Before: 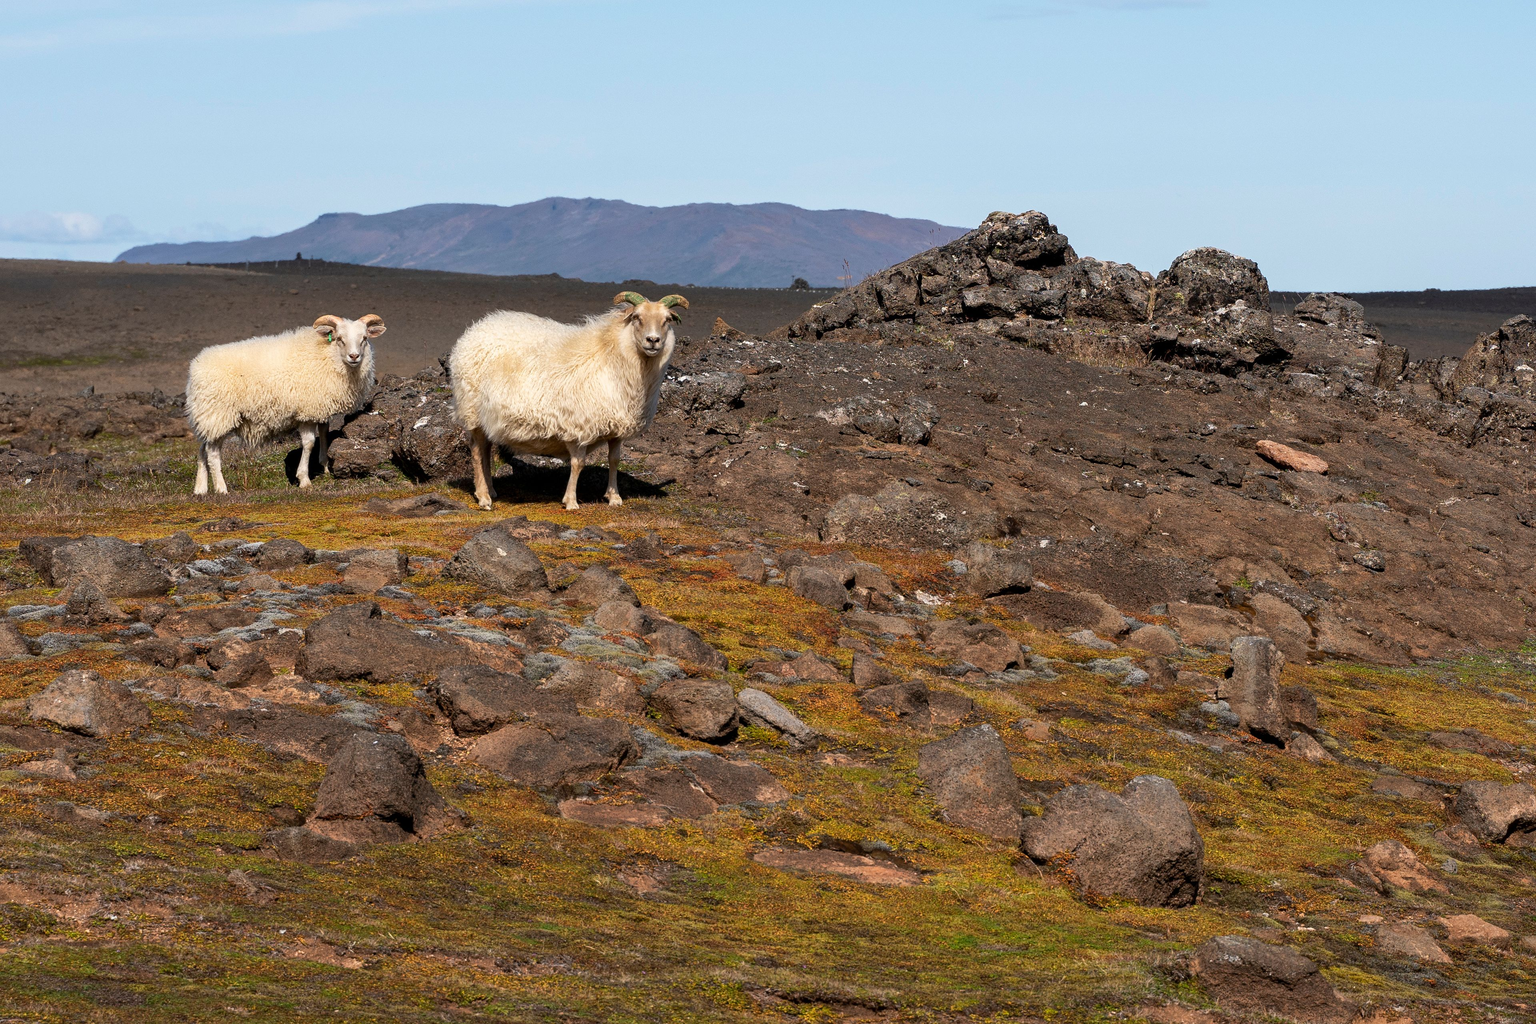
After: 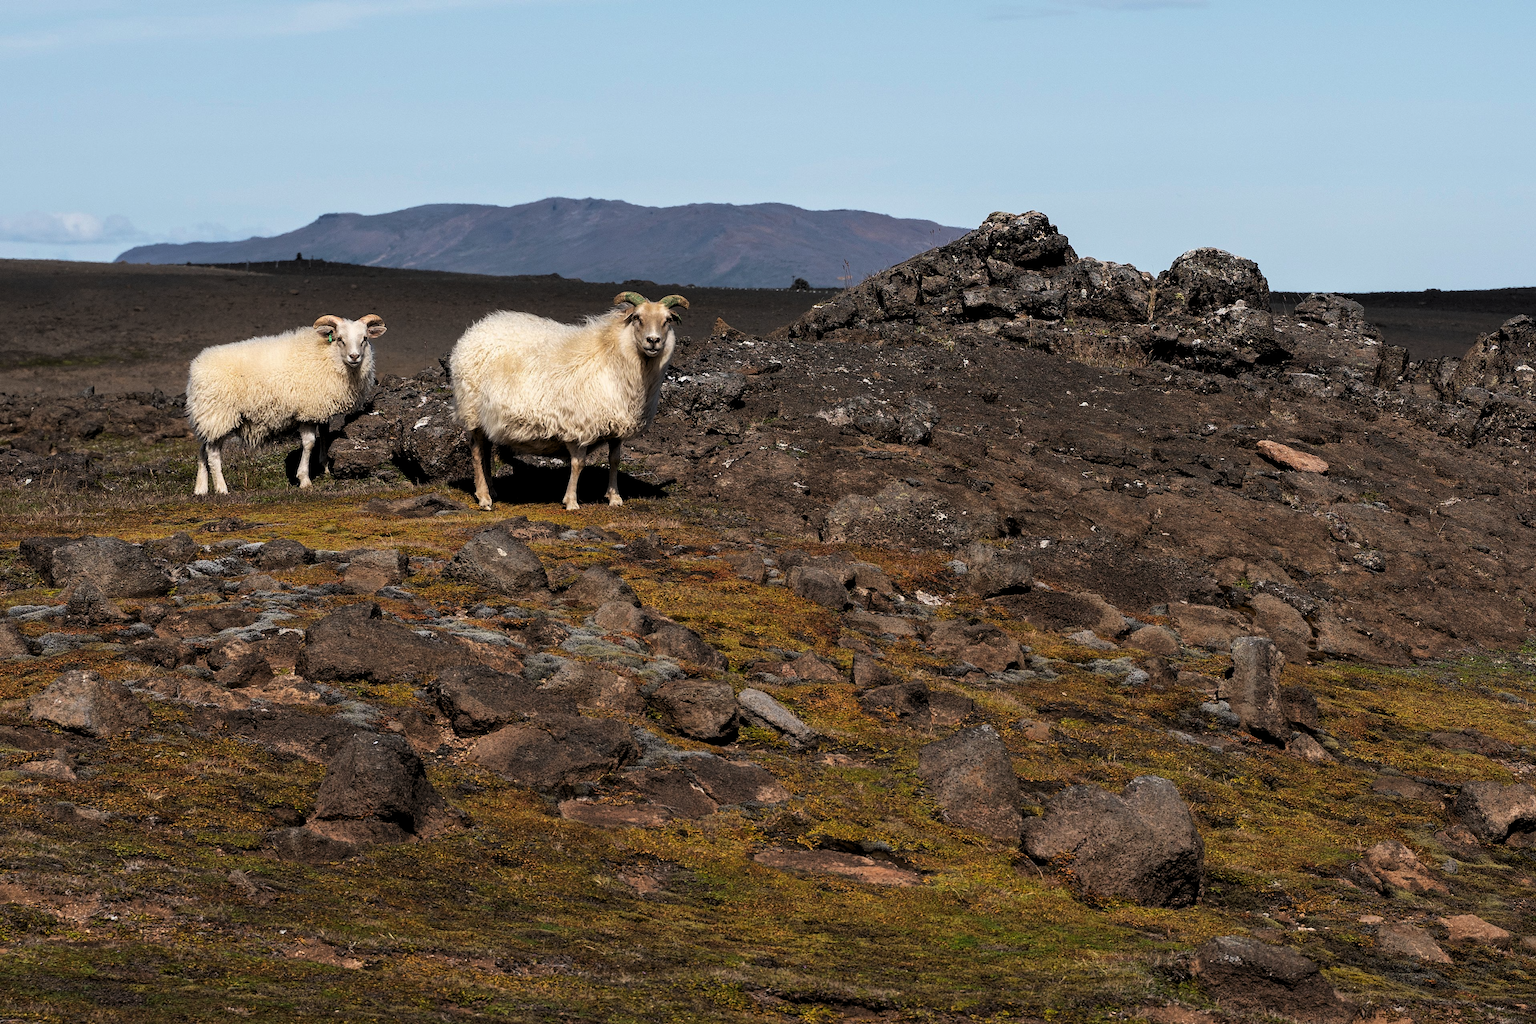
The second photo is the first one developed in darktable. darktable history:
tone equalizer: on, module defaults
levels: levels [0.116, 0.574, 1]
